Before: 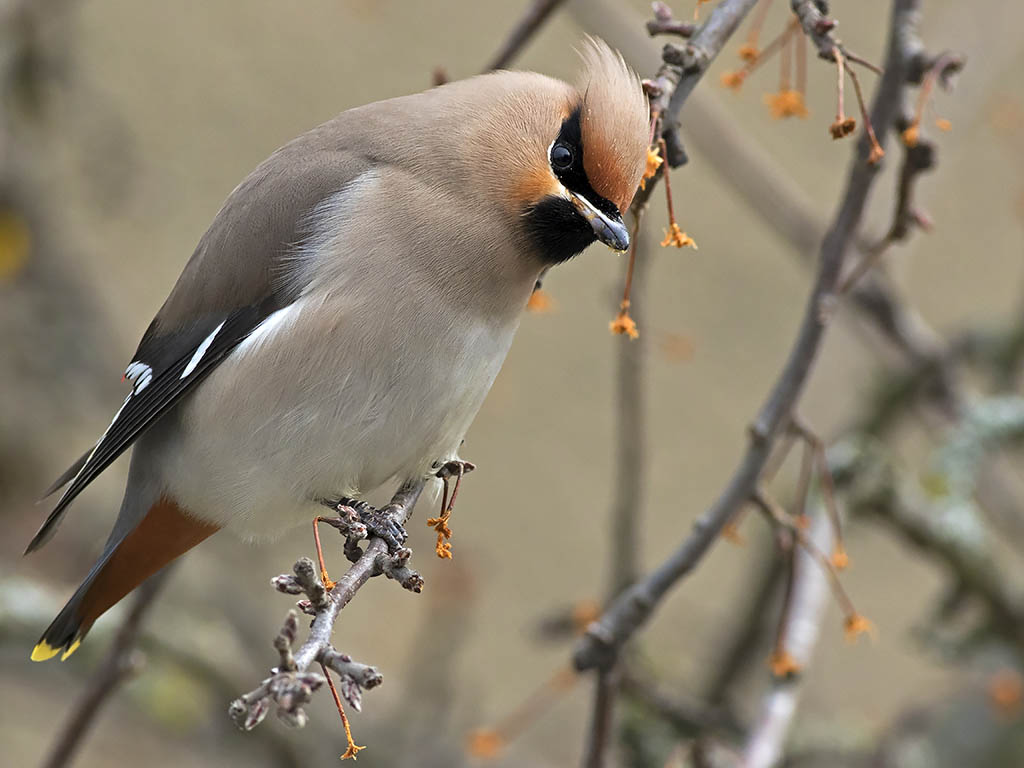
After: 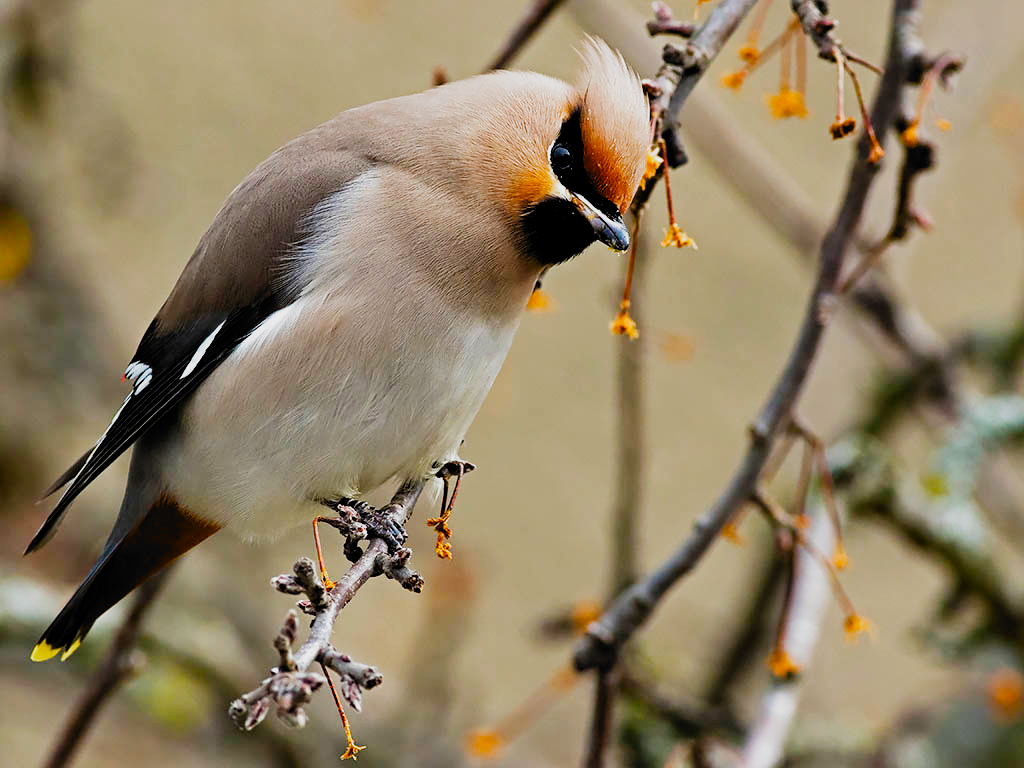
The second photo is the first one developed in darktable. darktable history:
filmic rgb: black relative exposure -5.1 EV, white relative exposure 3.97 EV, threshold 2.99 EV, hardness 2.9, contrast 1.296, highlights saturation mix -28.61%, add noise in highlights 0.002, preserve chrominance no, color science v3 (2019), use custom middle-gray values true, iterations of high-quality reconstruction 10, contrast in highlights soft, enable highlight reconstruction true
color balance rgb: perceptual saturation grading › global saturation 25.609%, global vibrance 20%
contrast brightness saturation: contrast 0.138
